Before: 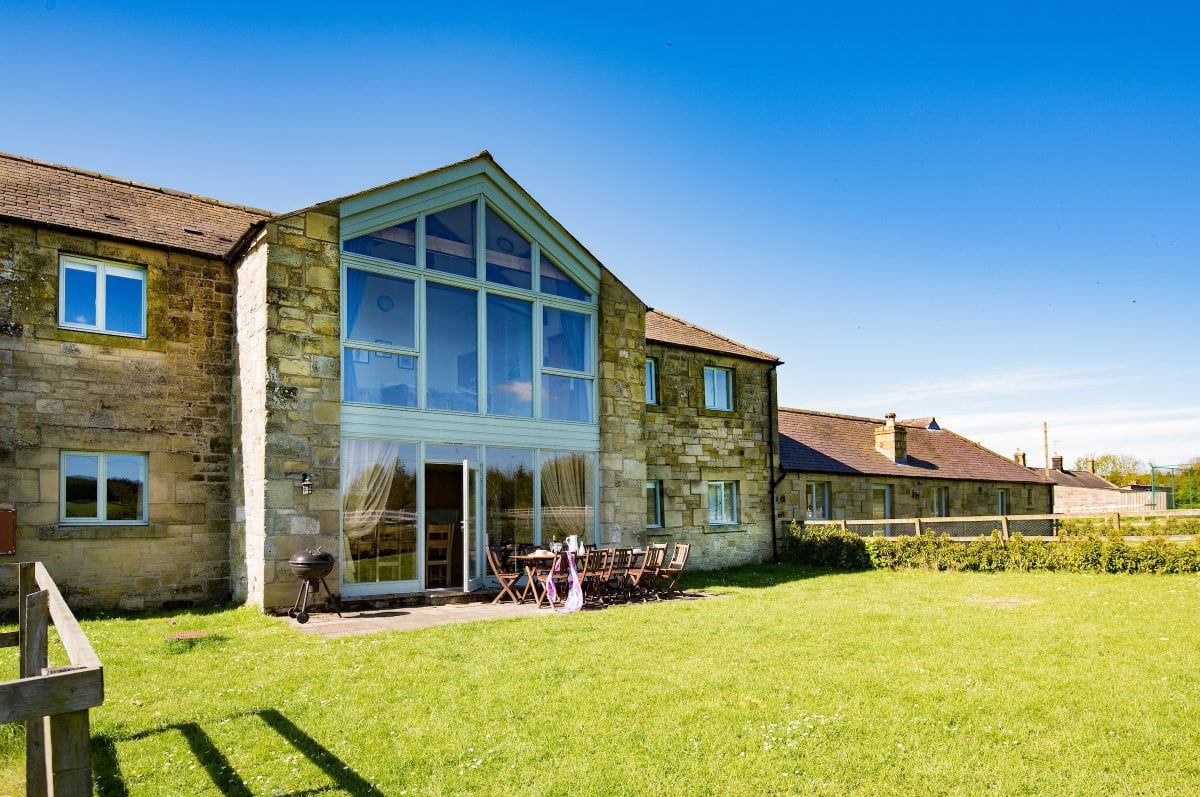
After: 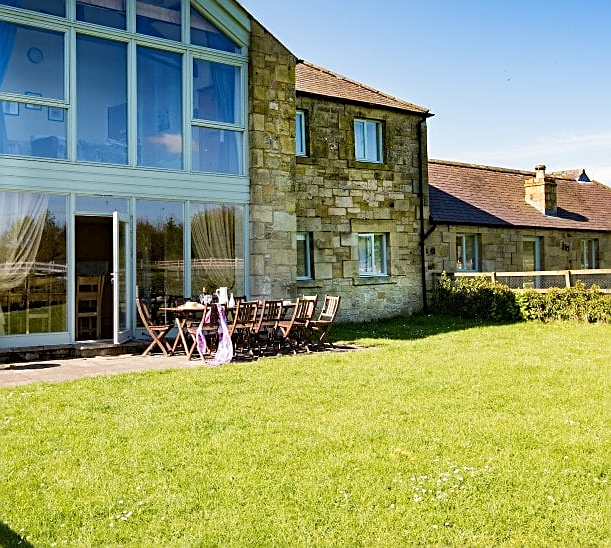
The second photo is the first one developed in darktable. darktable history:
sharpen: on, module defaults
crop and rotate: left 29.237%, top 31.152%, right 19.807%
